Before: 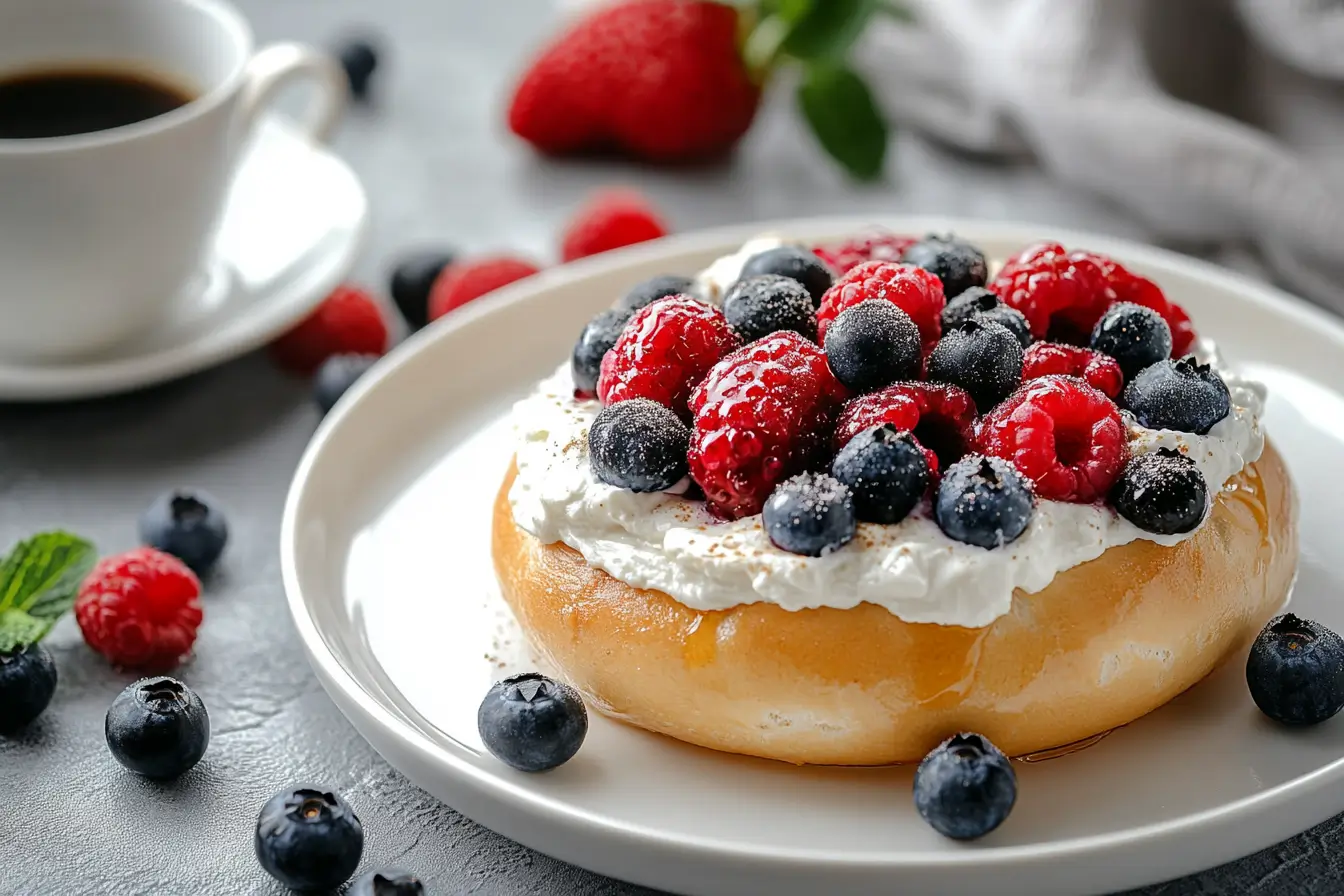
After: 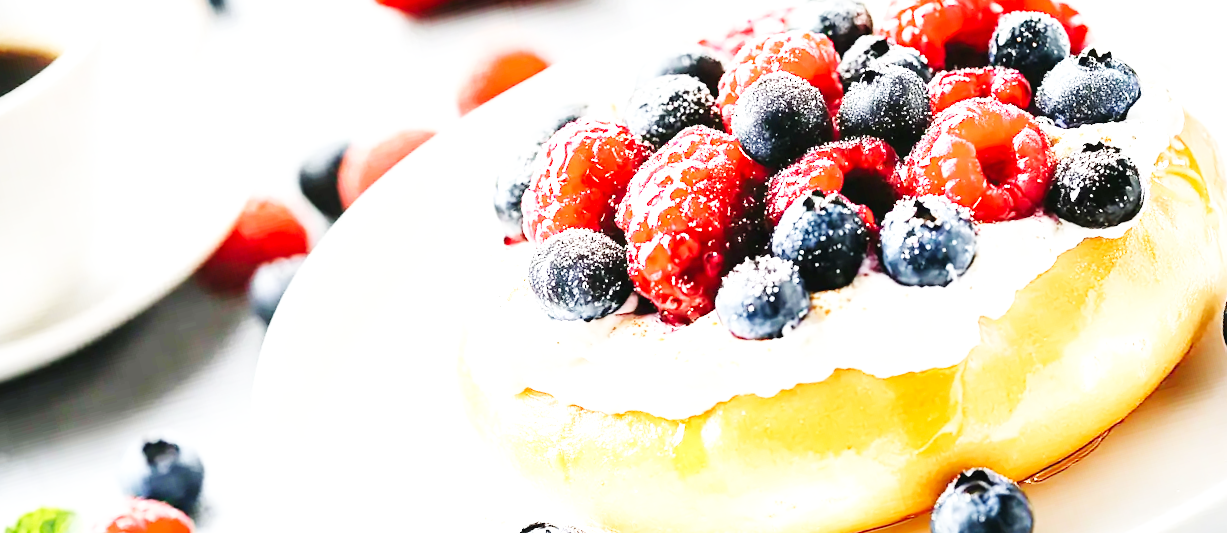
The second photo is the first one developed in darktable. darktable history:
crop and rotate: top 5.609%, bottom 5.609%
rotate and perspective: rotation -14.8°, crop left 0.1, crop right 0.903, crop top 0.25, crop bottom 0.748
base curve: curves: ch0 [(0, 0.003) (0.001, 0.002) (0.006, 0.004) (0.02, 0.022) (0.048, 0.086) (0.094, 0.234) (0.162, 0.431) (0.258, 0.629) (0.385, 0.8) (0.548, 0.918) (0.751, 0.988) (1, 1)], preserve colors none
exposure: black level correction -0.002, exposure 1.35 EV, compensate highlight preservation false
